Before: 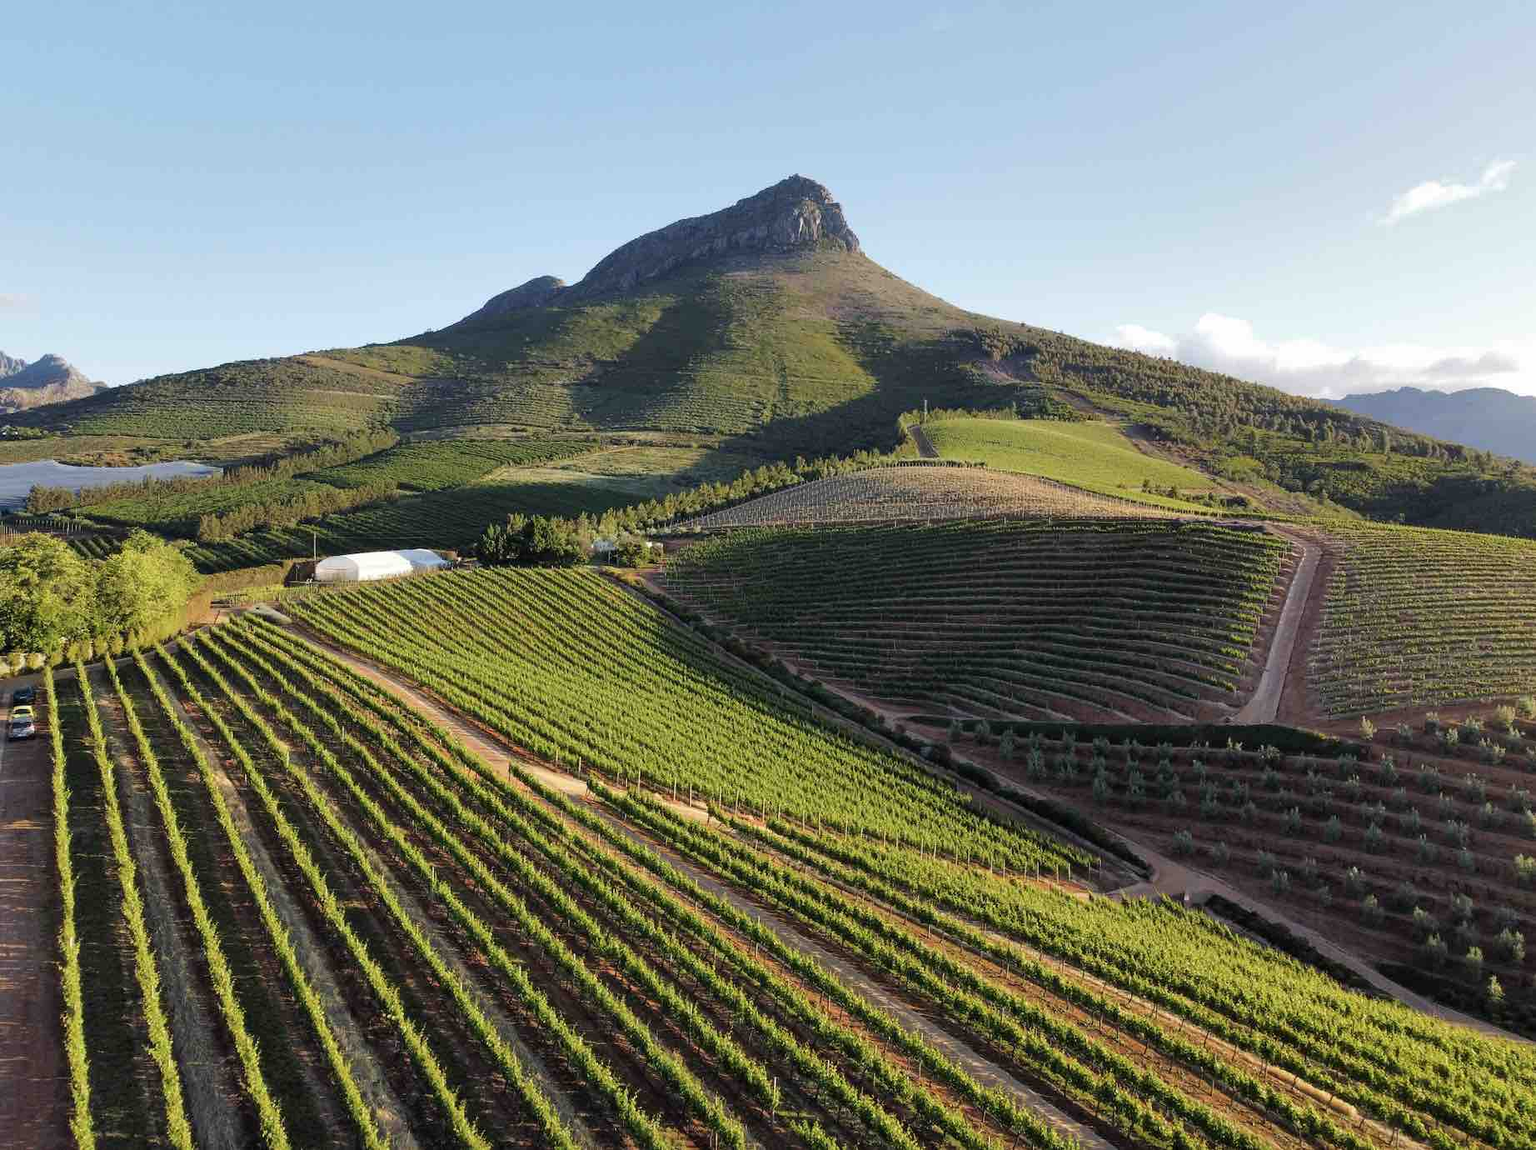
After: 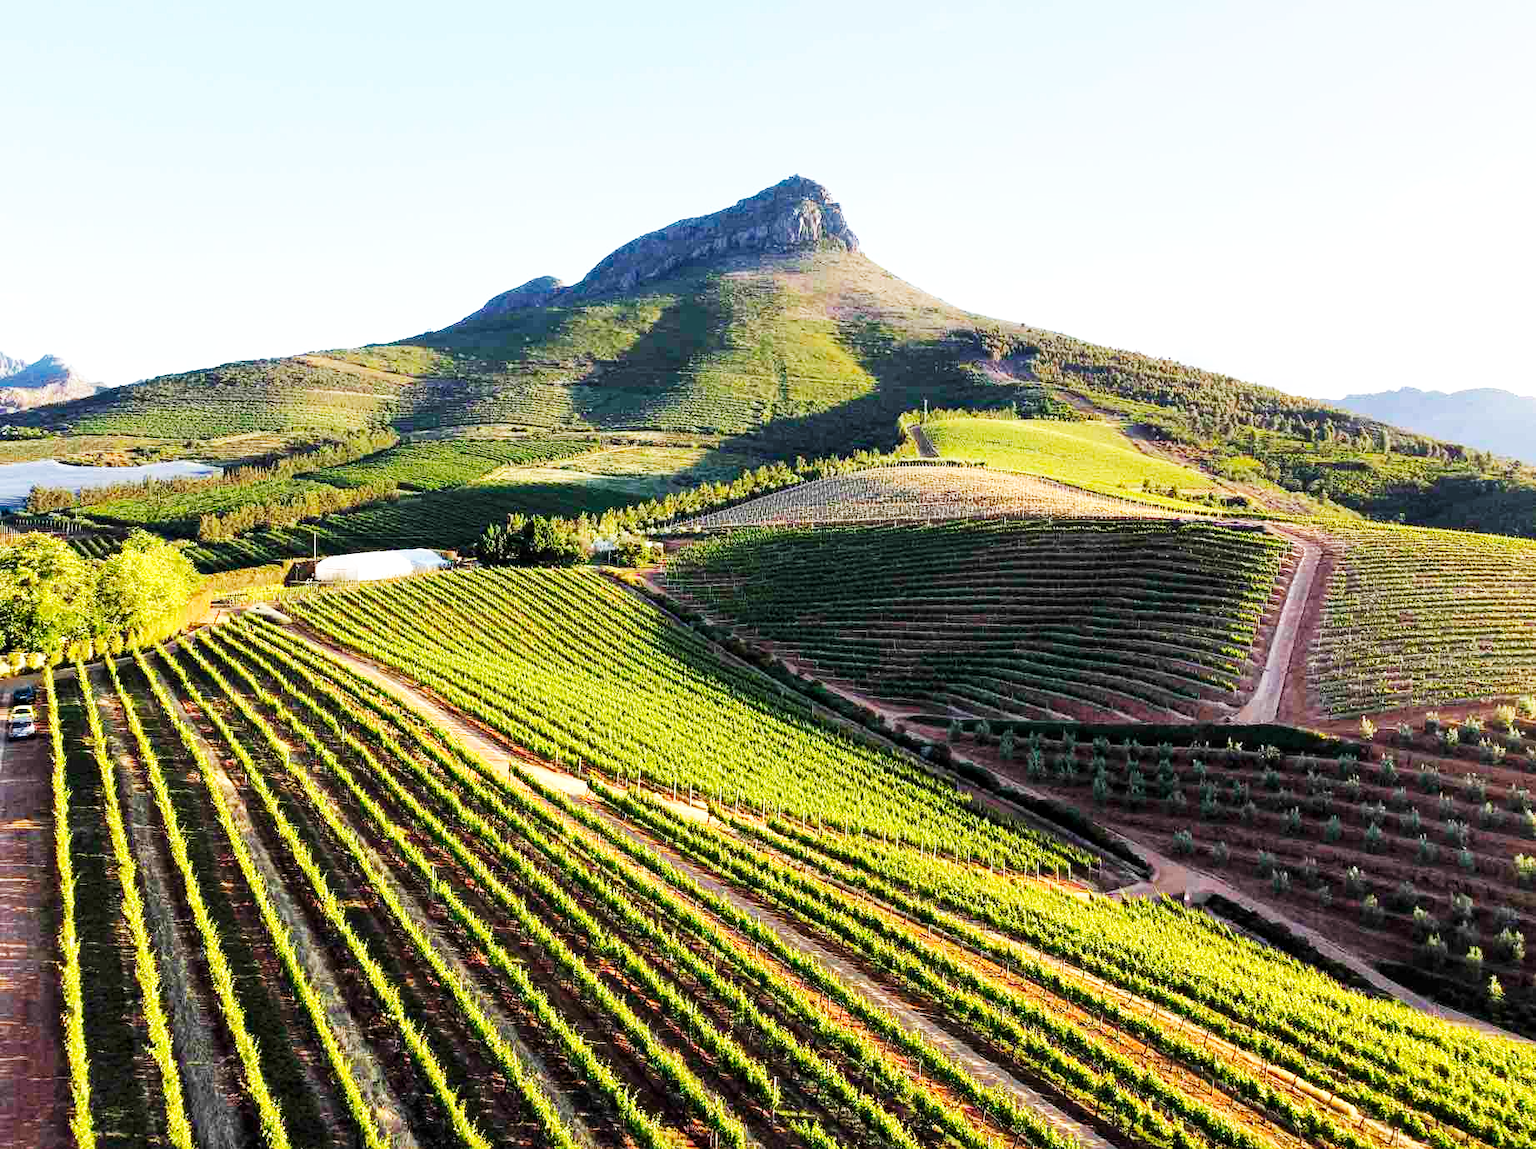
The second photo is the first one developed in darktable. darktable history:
local contrast: highlights 100%, shadows 100%, detail 120%, midtone range 0.2
base curve: curves: ch0 [(0, 0) (0.007, 0.004) (0.027, 0.03) (0.046, 0.07) (0.207, 0.54) (0.442, 0.872) (0.673, 0.972) (1, 1)], preserve colors none
